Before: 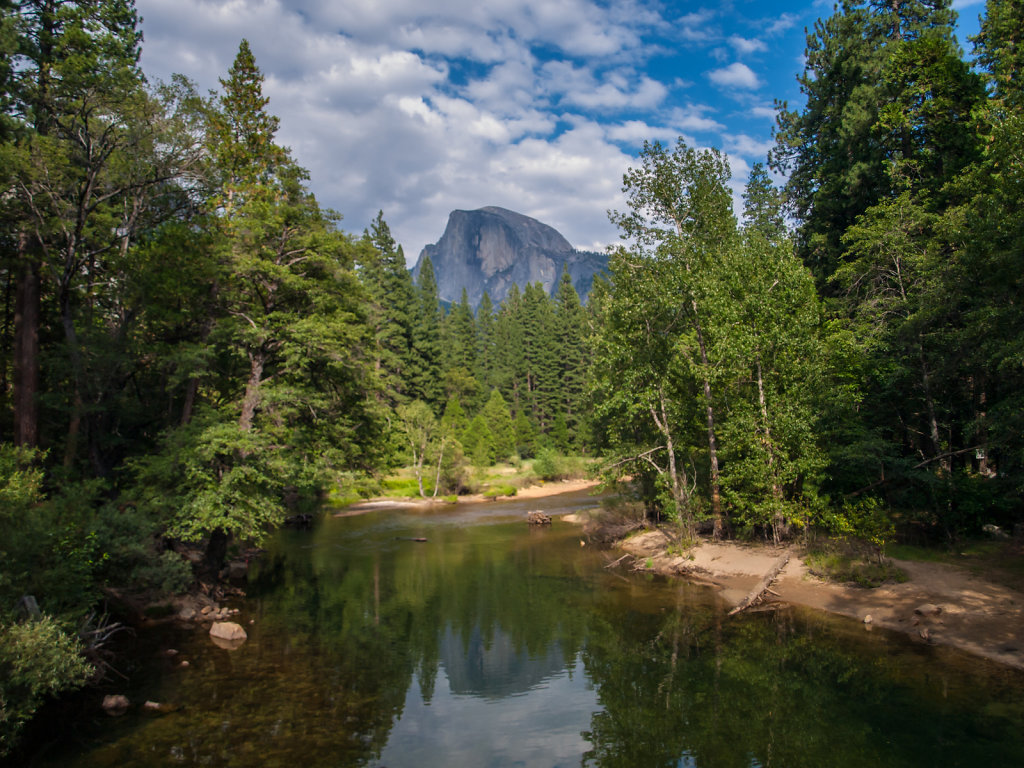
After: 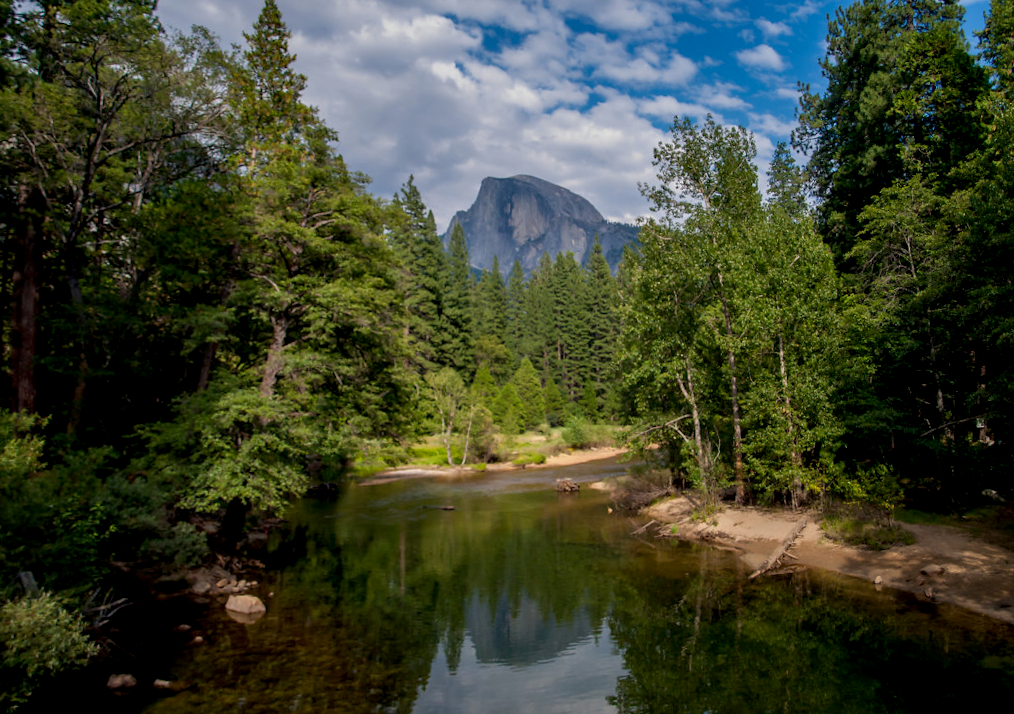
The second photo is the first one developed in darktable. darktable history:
exposure: black level correction 0.009, exposure -0.159 EV, compensate highlight preservation false
rotate and perspective: rotation 0.679°, lens shift (horizontal) 0.136, crop left 0.009, crop right 0.991, crop top 0.078, crop bottom 0.95
